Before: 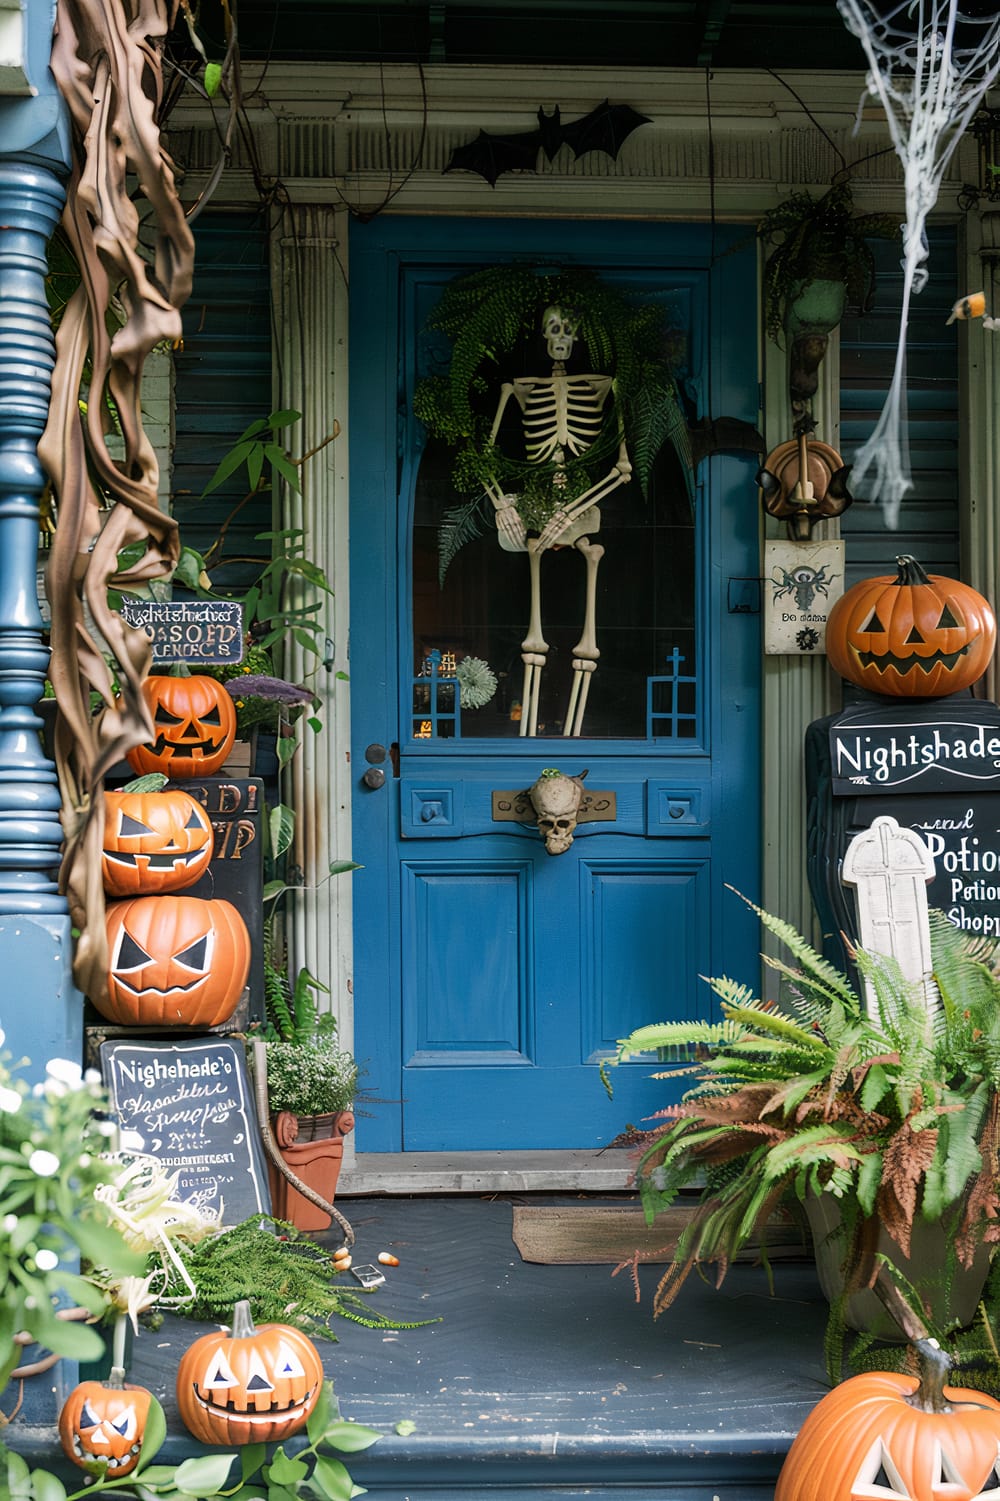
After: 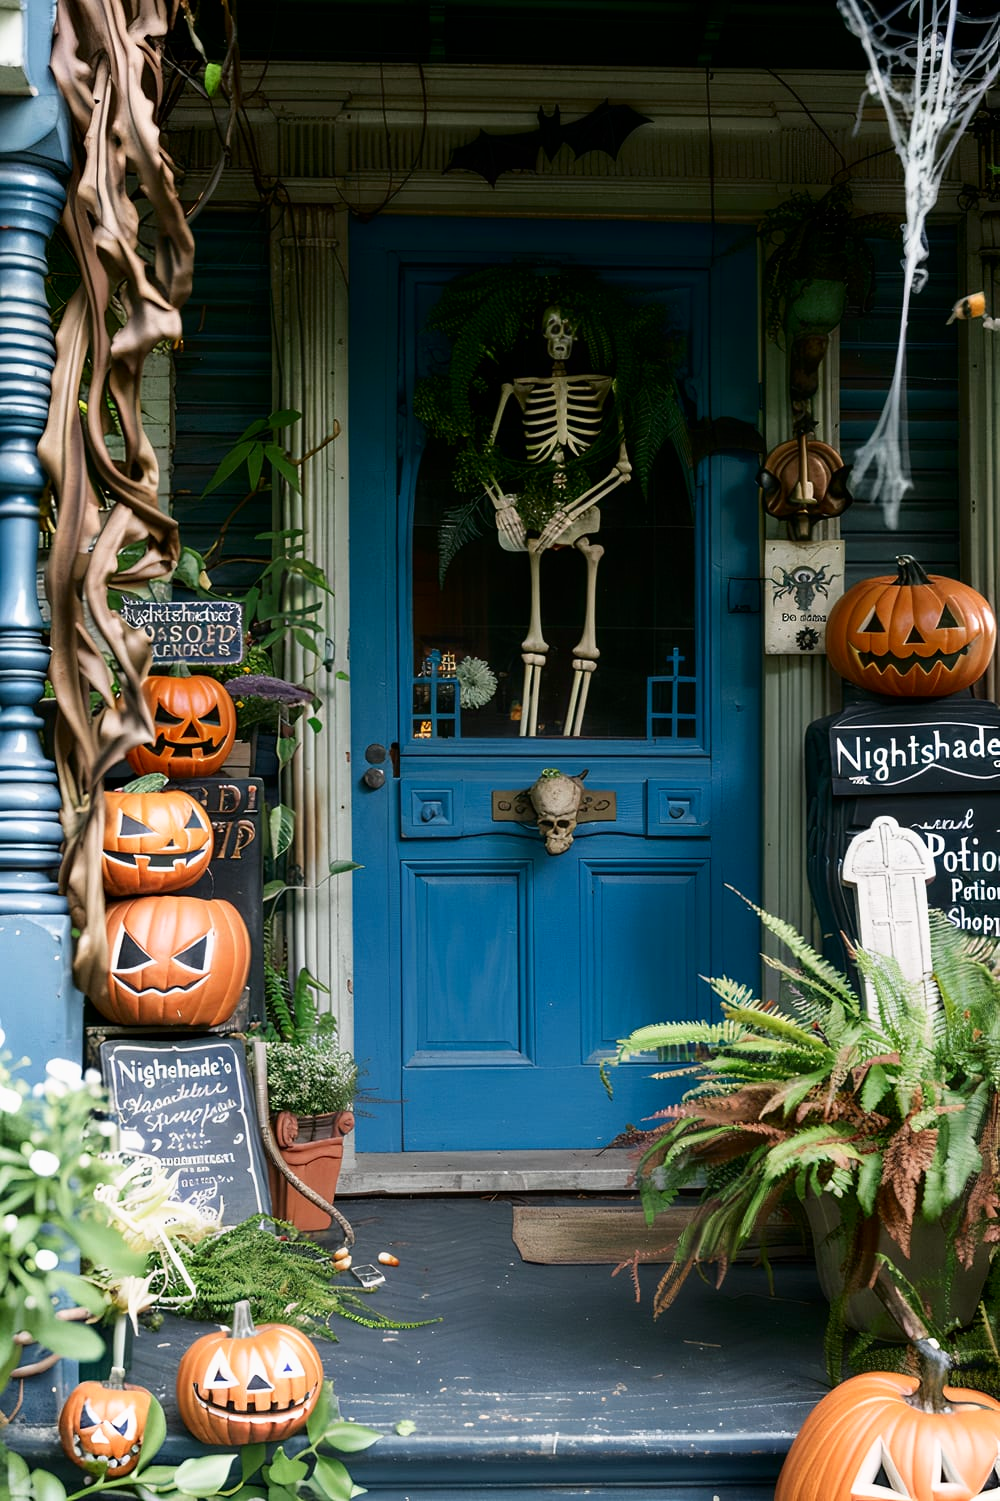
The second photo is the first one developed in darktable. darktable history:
shadows and highlights: shadows -63.77, white point adjustment -5.3, highlights 59.61
